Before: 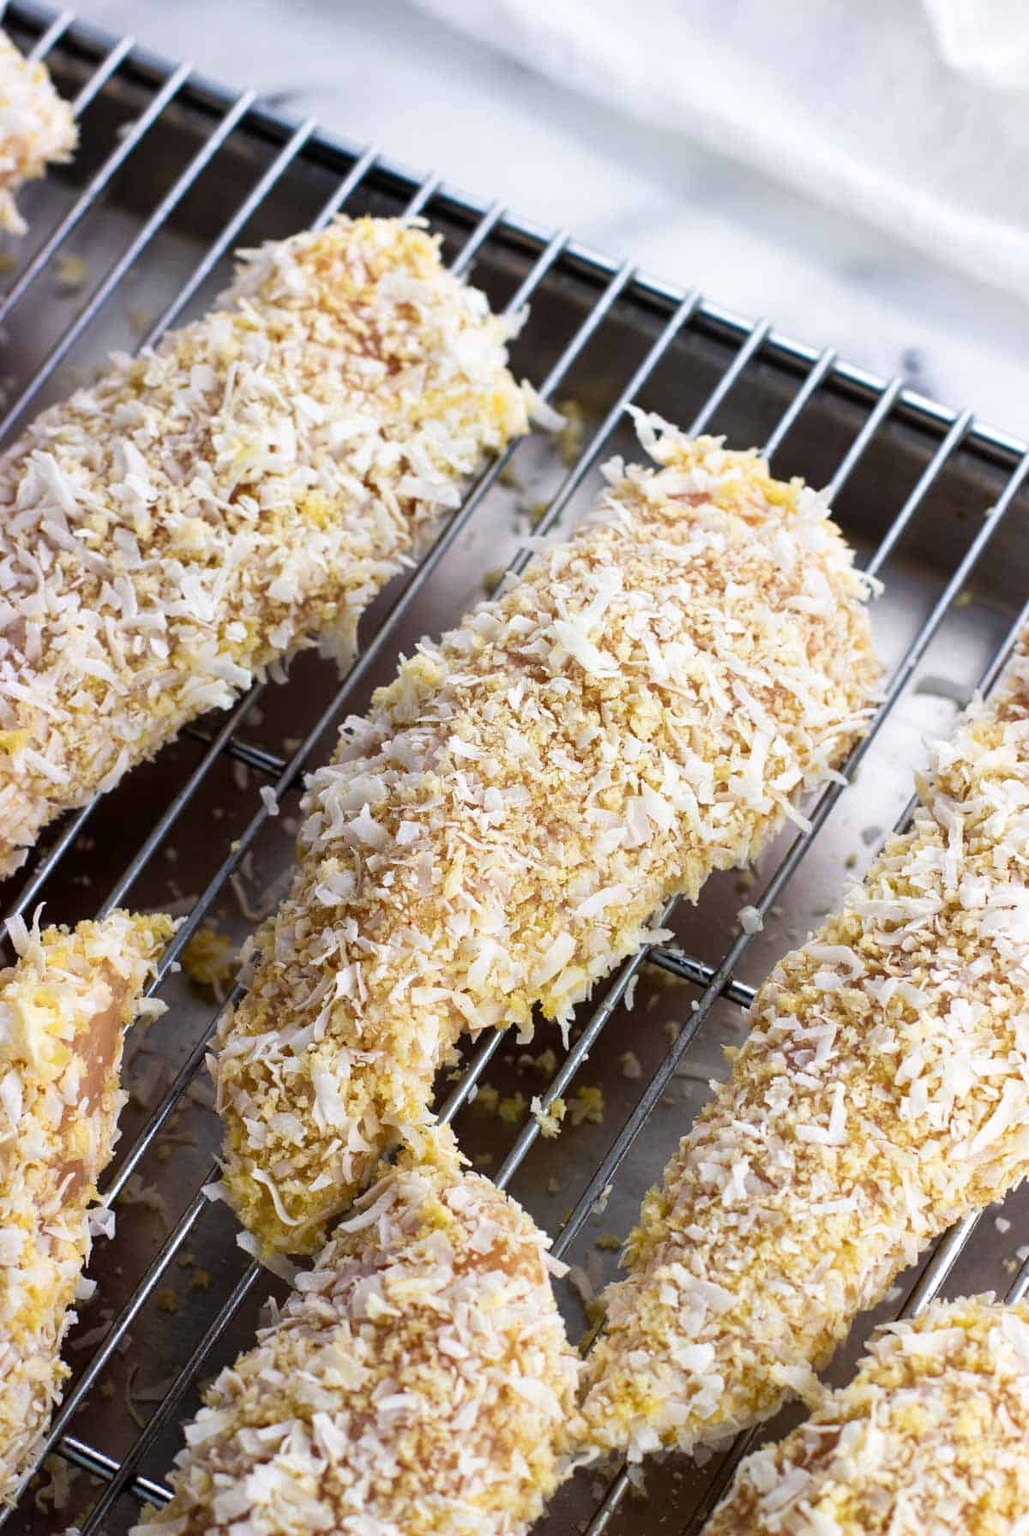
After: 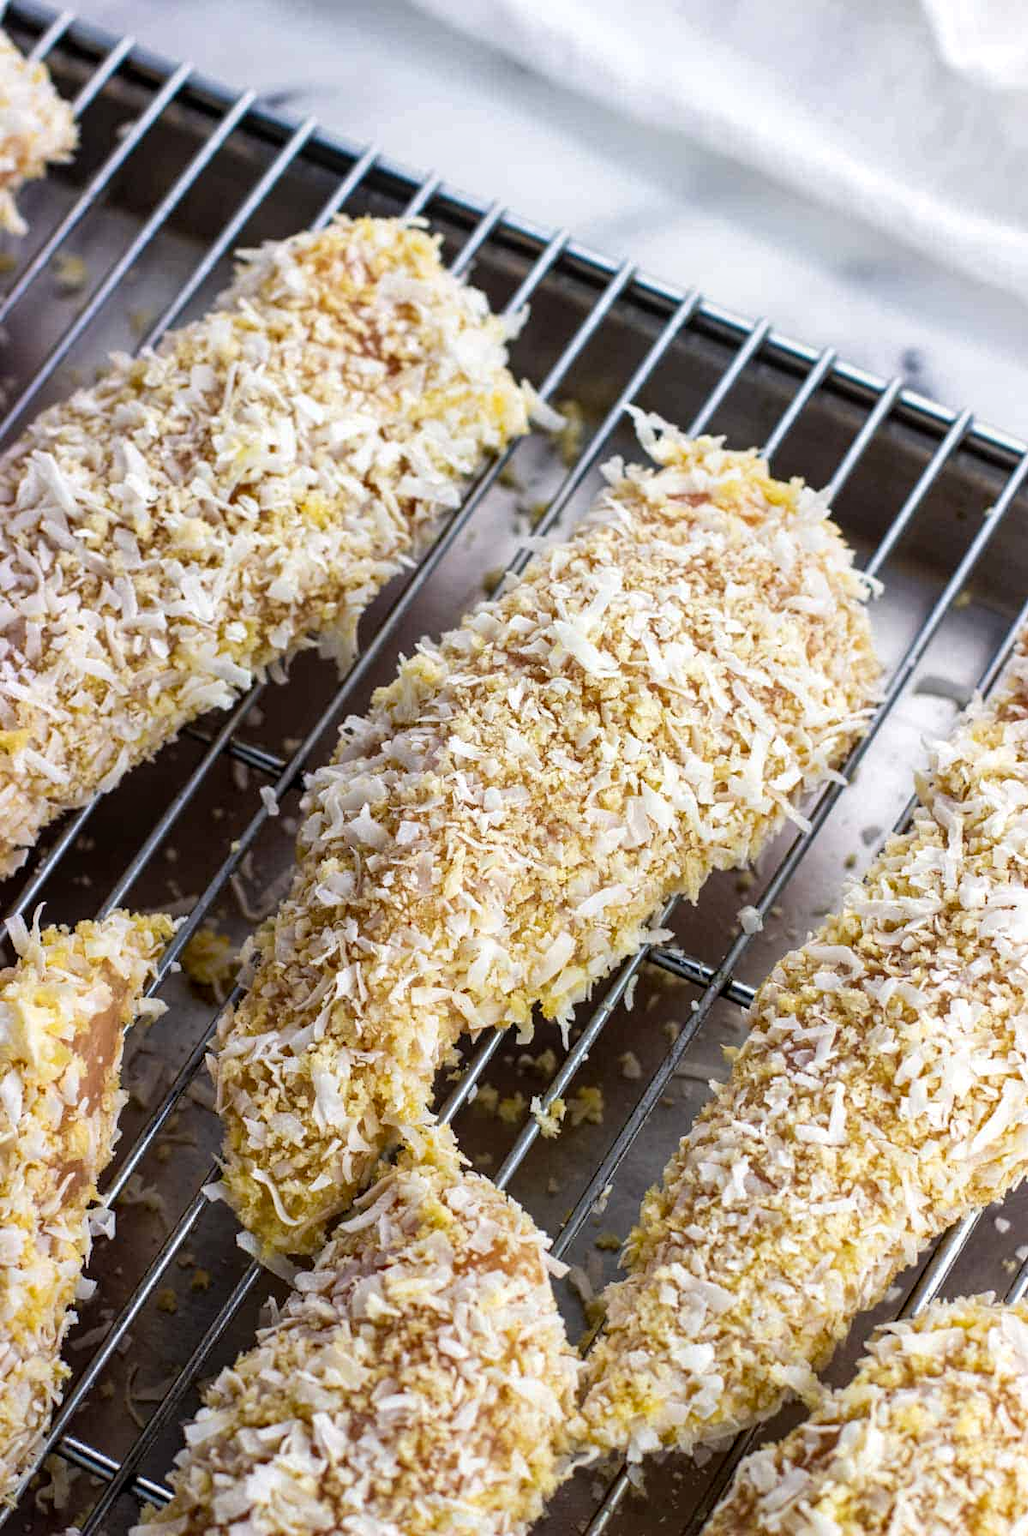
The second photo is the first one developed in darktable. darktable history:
local contrast: on, module defaults
haze removal: strength 0.12, distance 0.25, compatibility mode true, adaptive false
